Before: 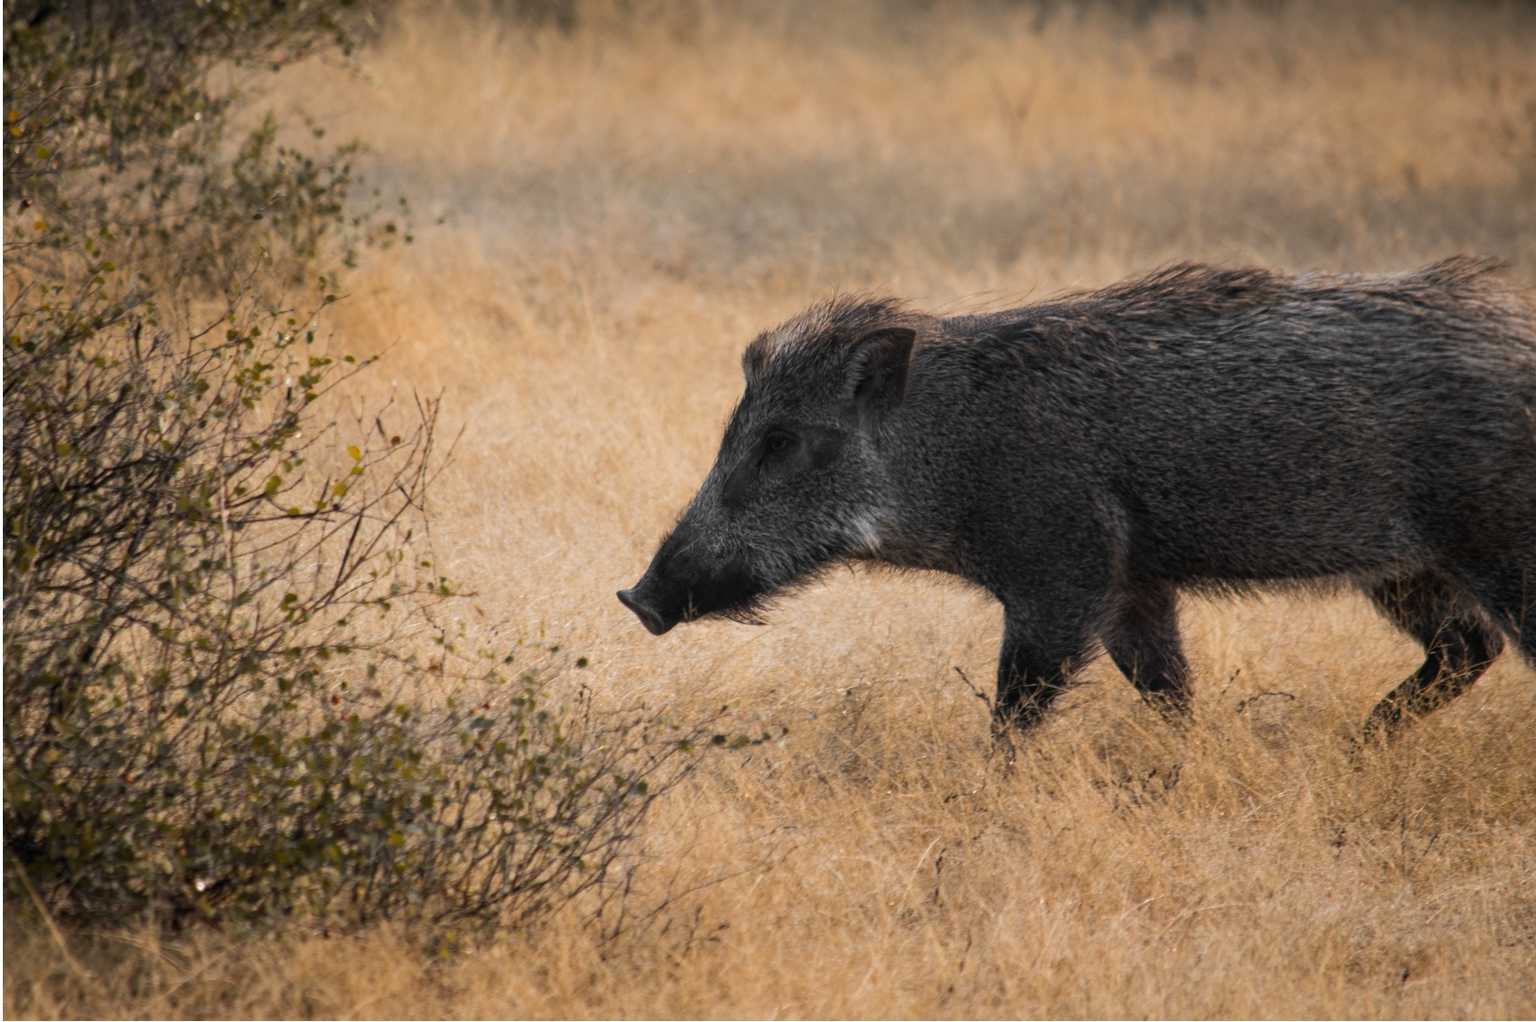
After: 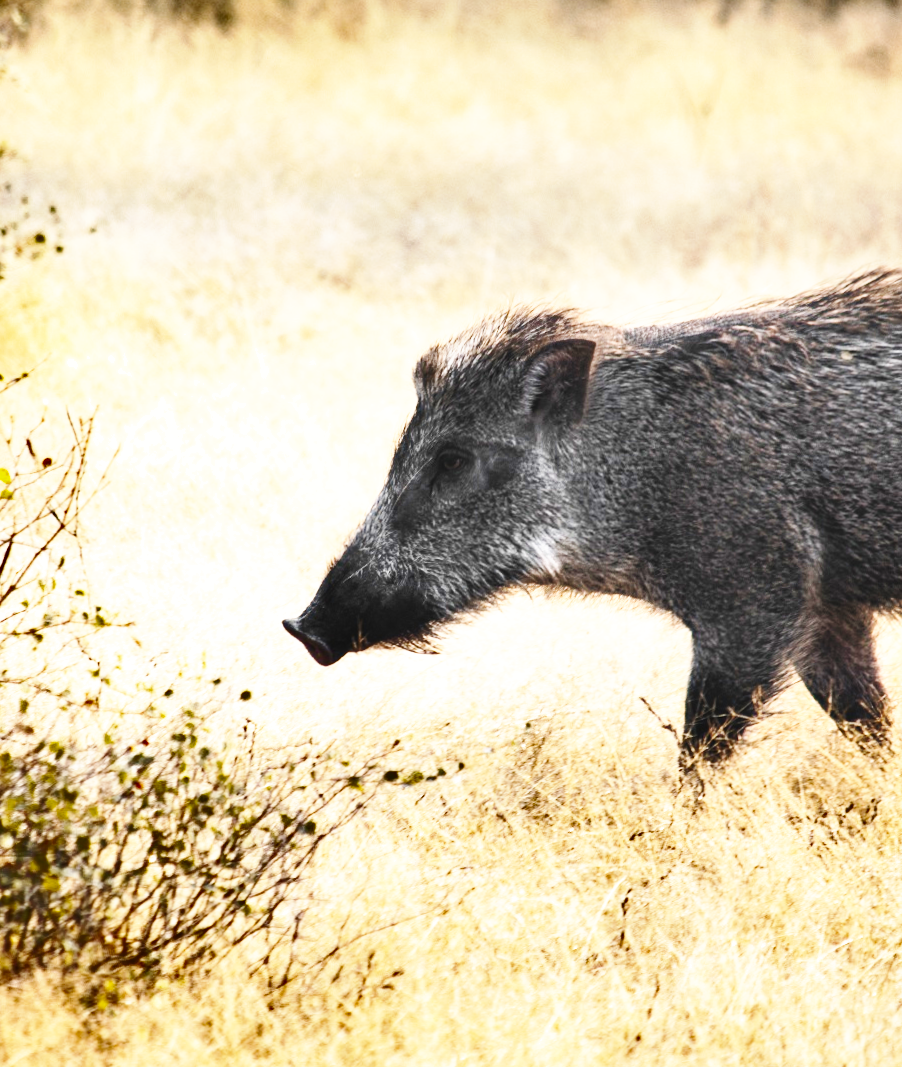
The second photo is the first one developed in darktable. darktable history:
crop and rotate: left 22.516%, right 21.234%
exposure: black level correction -0.005, exposure 1.002 EV, compensate highlight preservation false
rotate and perspective: rotation -0.45°, automatic cropping original format, crop left 0.008, crop right 0.992, crop top 0.012, crop bottom 0.988
shadows and highlights: shadows 30.63, highlights -63.22, shadows color adjustment 98%, highlights color adjustment 58.61%, soften with gaussian
white balance: emerald 1
base curve: curves: ch0 [(0, 0) (0.007, 0.004) (0.027, 0.03) (0.046, 0.07) (0.207, 0.54) (0.442, 0.872) (0.673, 0.972) (1, 1)], preserve colors none
